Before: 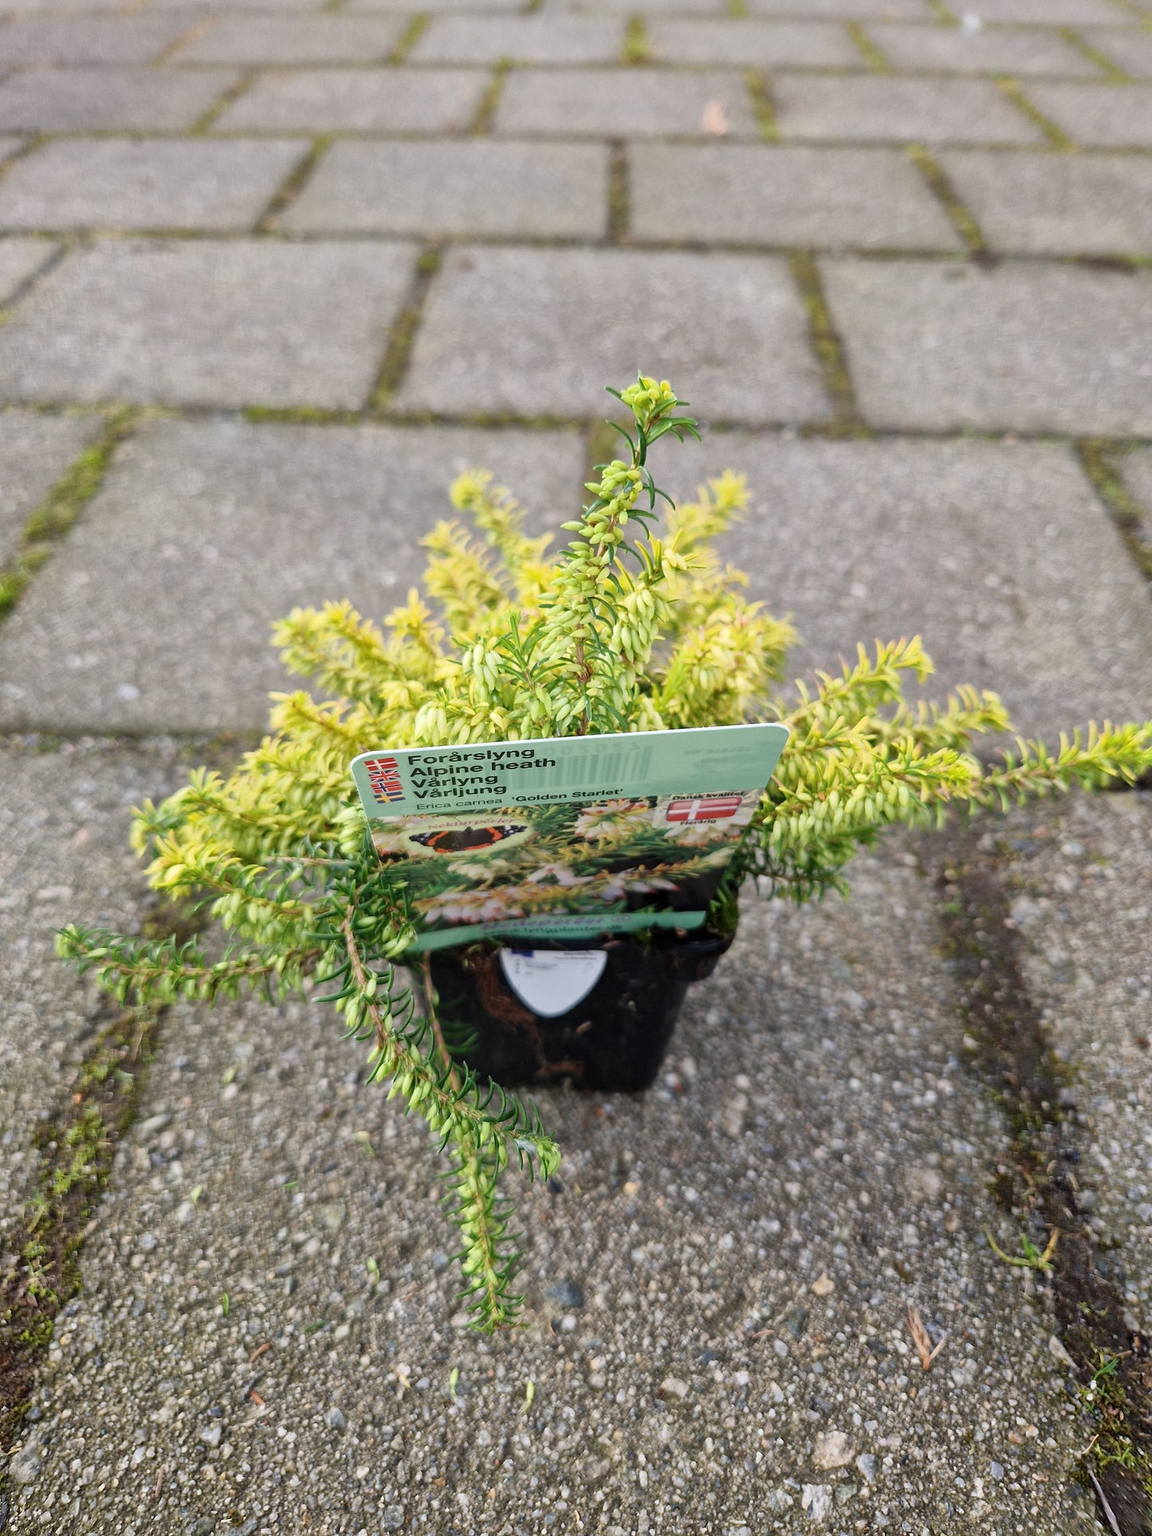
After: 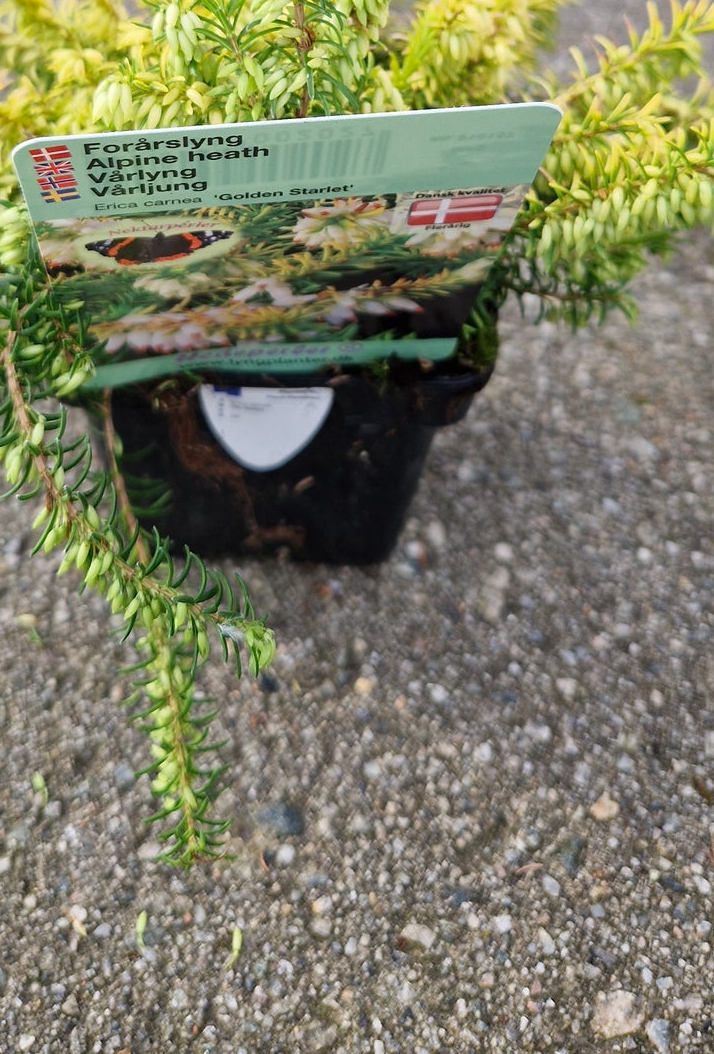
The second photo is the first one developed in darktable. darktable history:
crop: left 29.672%, top 41.786%, right 20.851%, bottom 3.487%
vibrance: vibrance 20%
